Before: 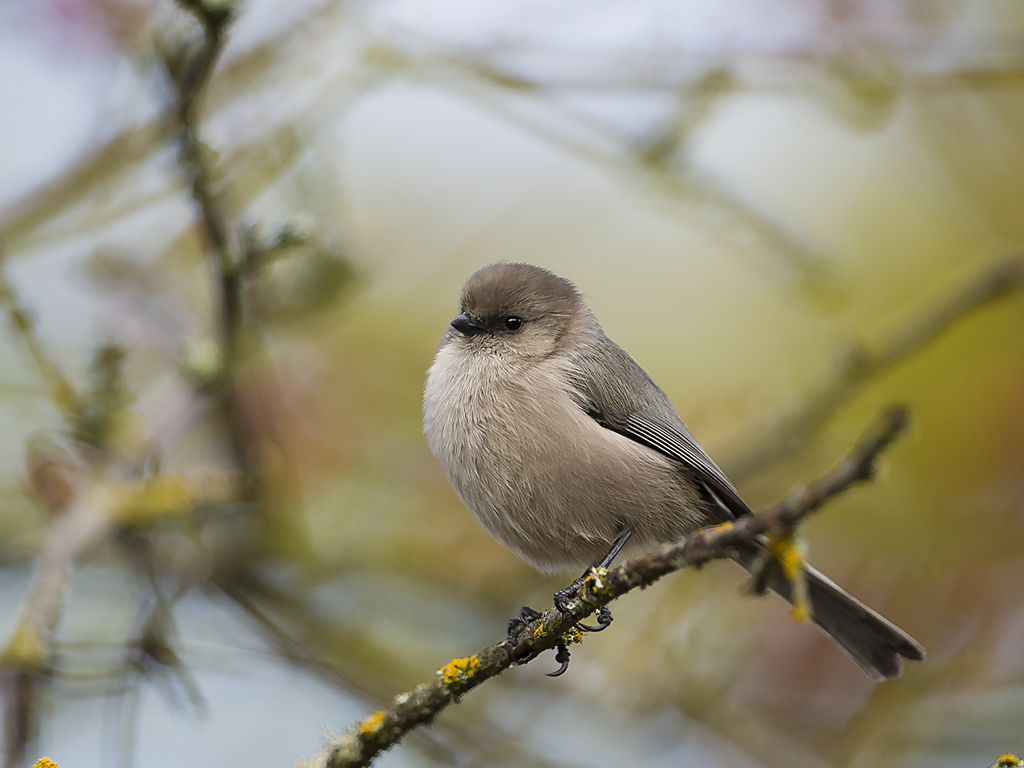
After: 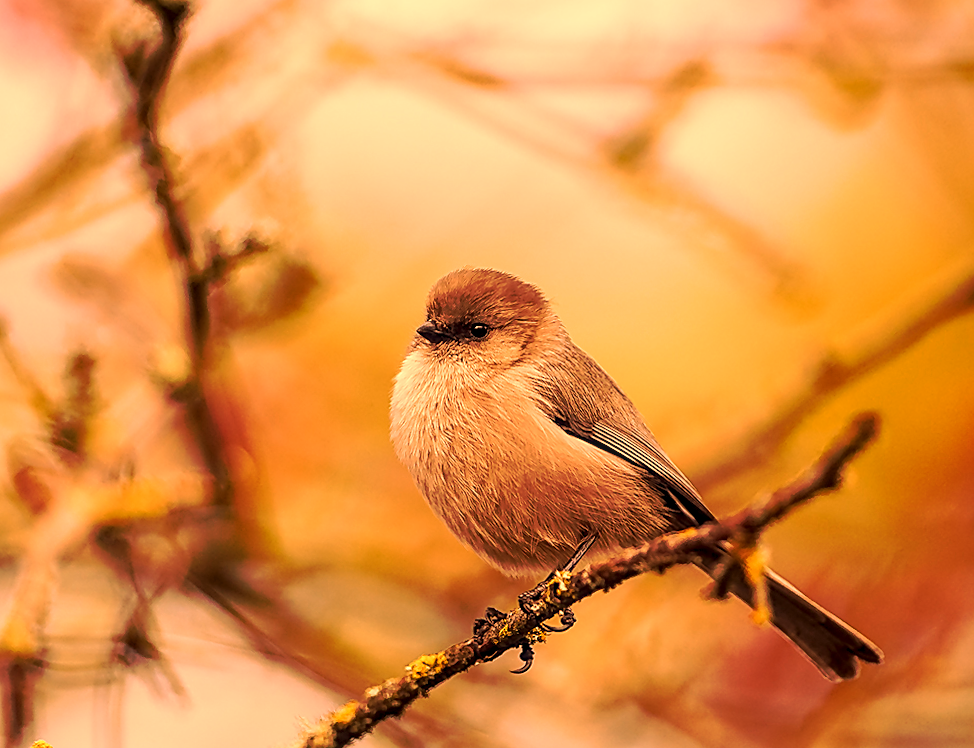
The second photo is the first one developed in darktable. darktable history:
rotate and perspective: rotation 0.074°, lens shift (vertical) 0.096, lens shift (horizontal) -0.041, crop left 0.043, crop right 0.952, crop top 0.024, crop bottom 0.979
color balance rgb: shadows lift › hue 87.51°, highlights gain › chroma 1.62%, highlights gain › hue 55.1°, global offset › chroma 0.06%, global offset › hue 253.66°, linear chroma grading › global chroma 0.5%
sharpen: on, module defaults
local contrast: detail 142%
white balance: red 1.467, blue 0.684
tone curve: curves: ch0 [(0, 0) (0.003, 0.003) (0.011, 0.011) (0.025, 0.024) (0.044, 0.043) (0.069, 0.068) (0.1, 0.097) (0.136, 0.133) (0.177, 0.173) (0.224, 0.219) (0.277, 0.271) (0.335, 0.327) (0.399, 0.39) (0.468, 0.457) (0.543, 0.582) (0.623, 0.655) (0.709, 0.734) (0.801, 0.817) (0.898, 0.906) (1, 1)], preserve colors none
